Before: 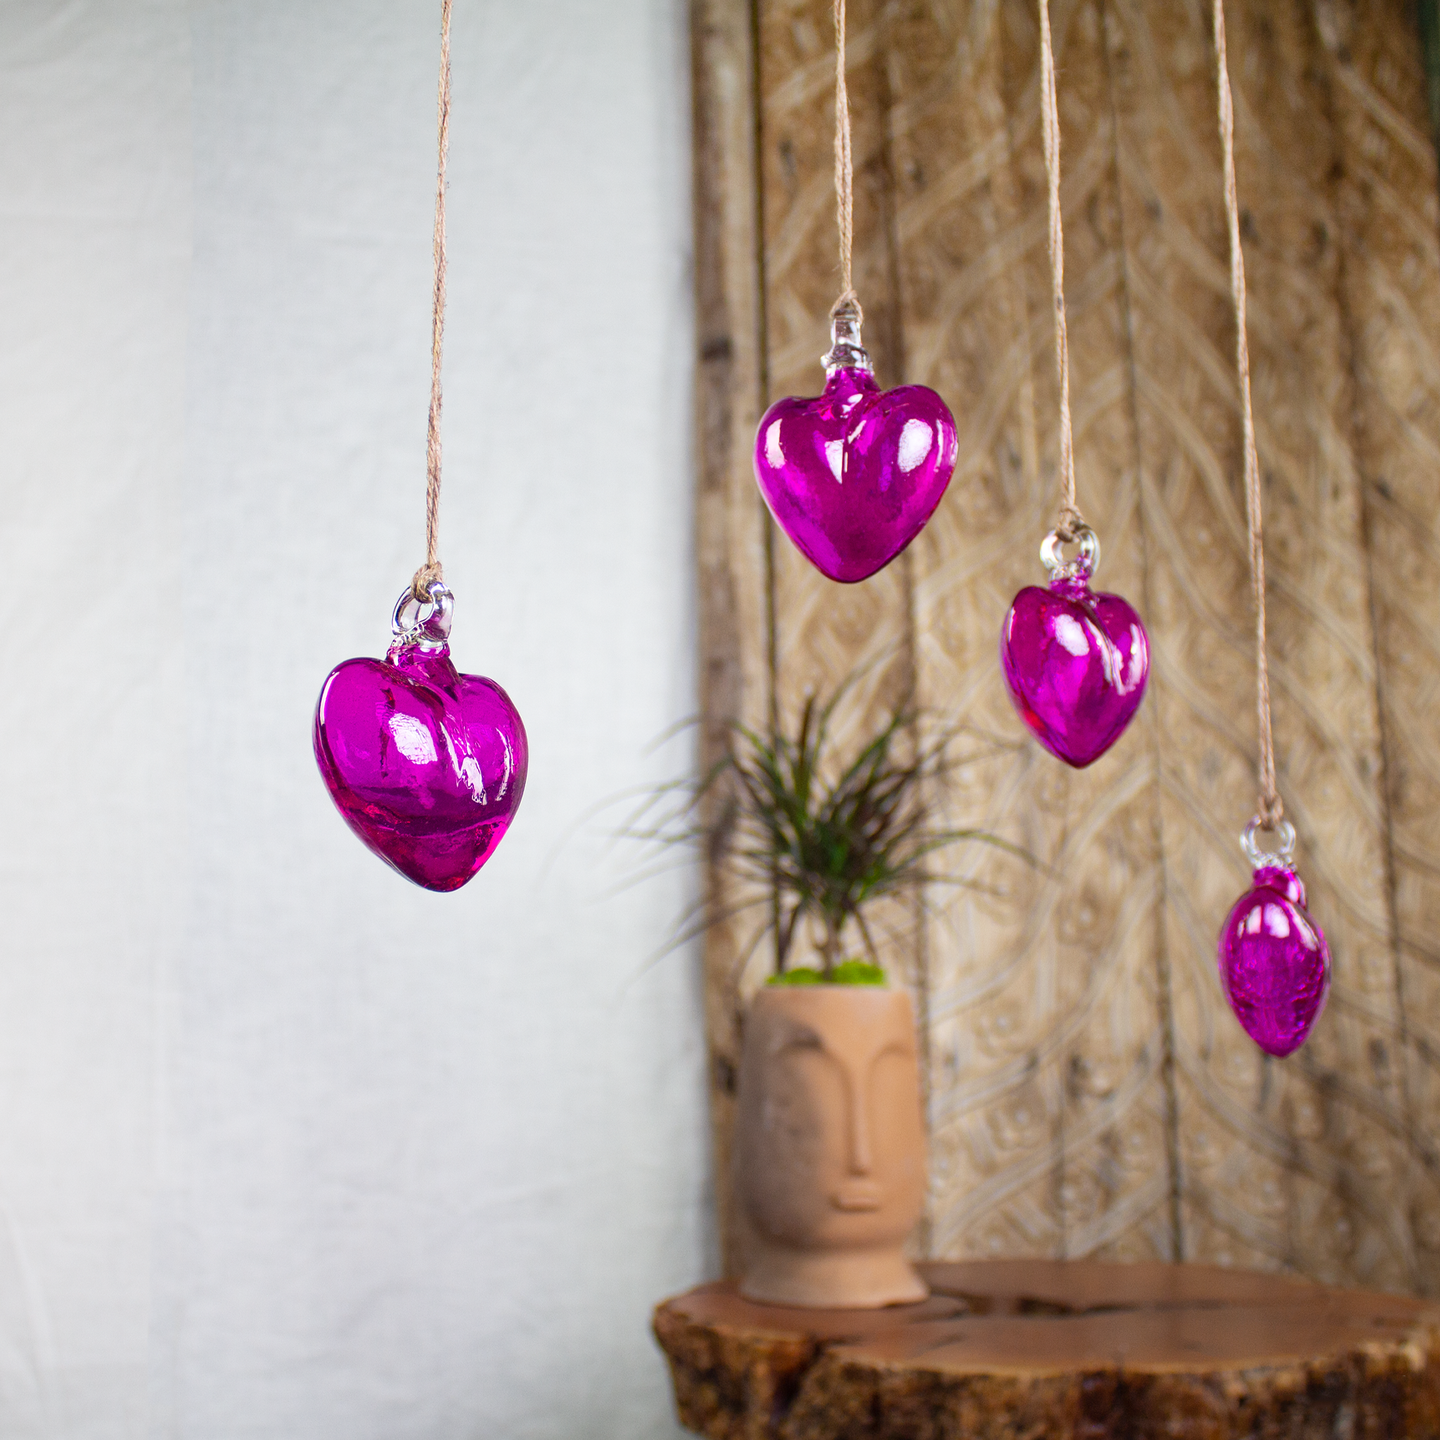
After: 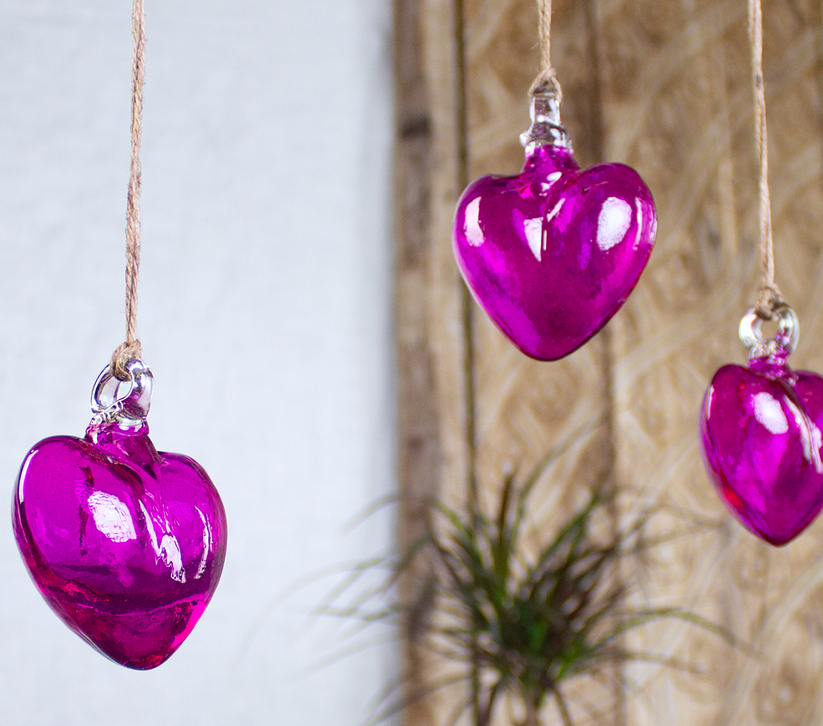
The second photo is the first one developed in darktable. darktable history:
crop: left 20.932%, top 15.471%, right 21.848%, bottom 34.081%
white balance: red 0.983, blue 1.036
